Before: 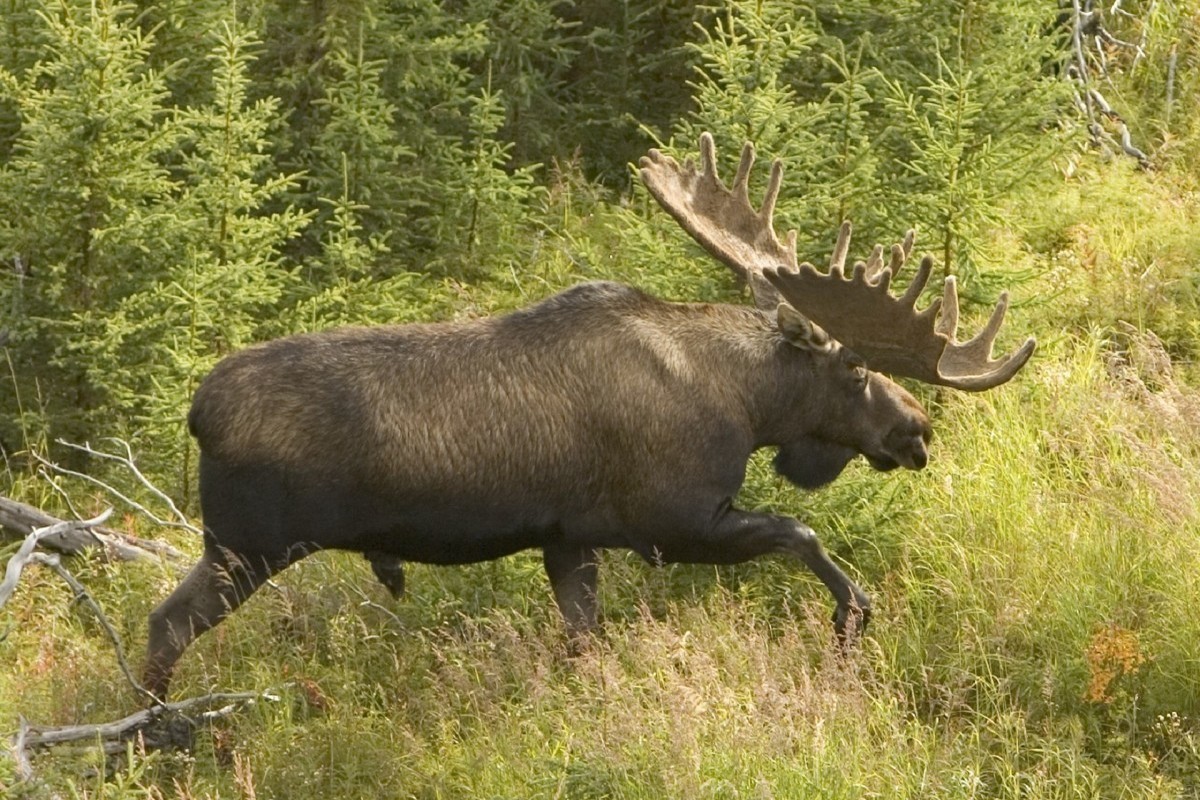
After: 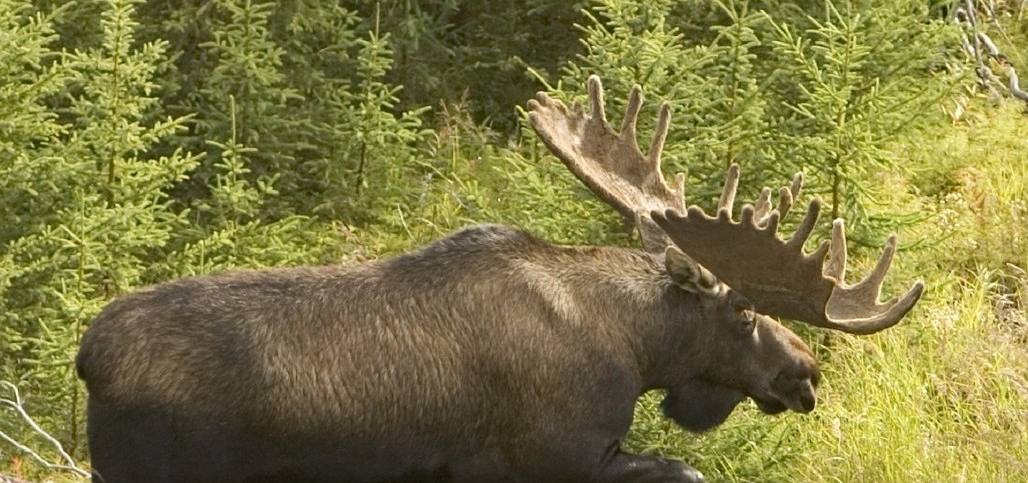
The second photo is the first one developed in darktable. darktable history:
sharpen: amount 0.2
crop and rotate: left 9.345%, top 7.22%, right 4.982%, bottom 32.331%
